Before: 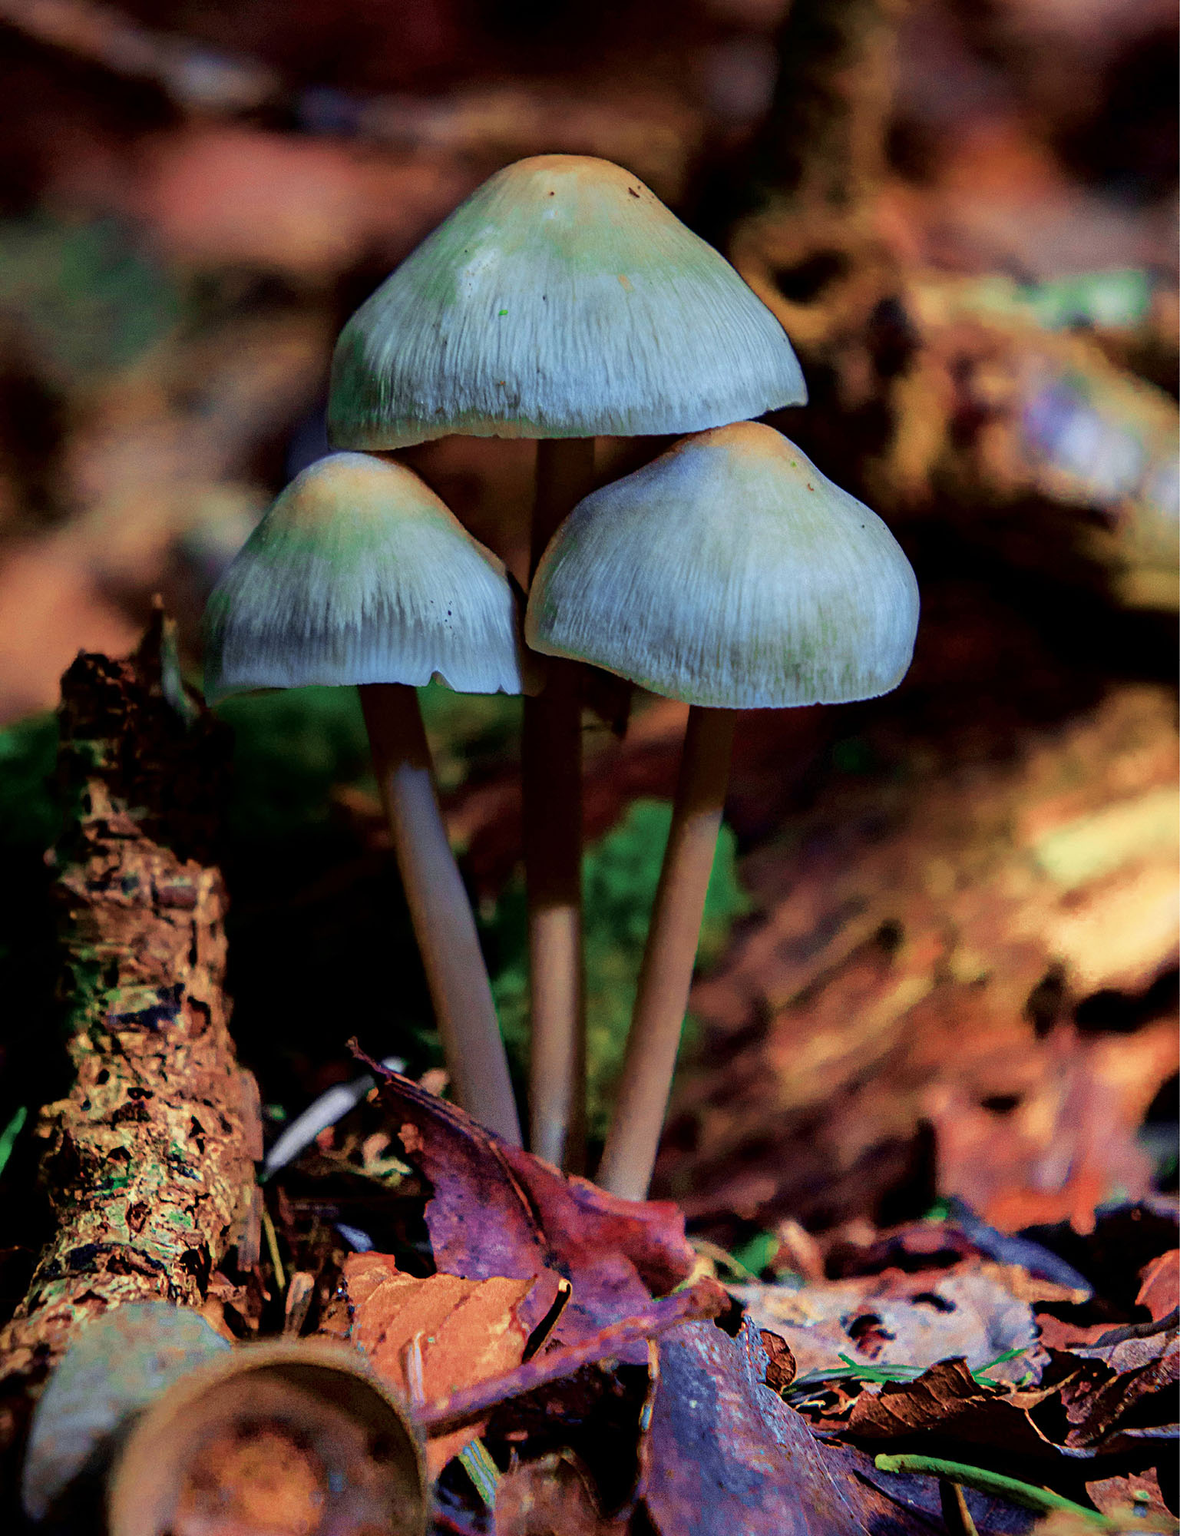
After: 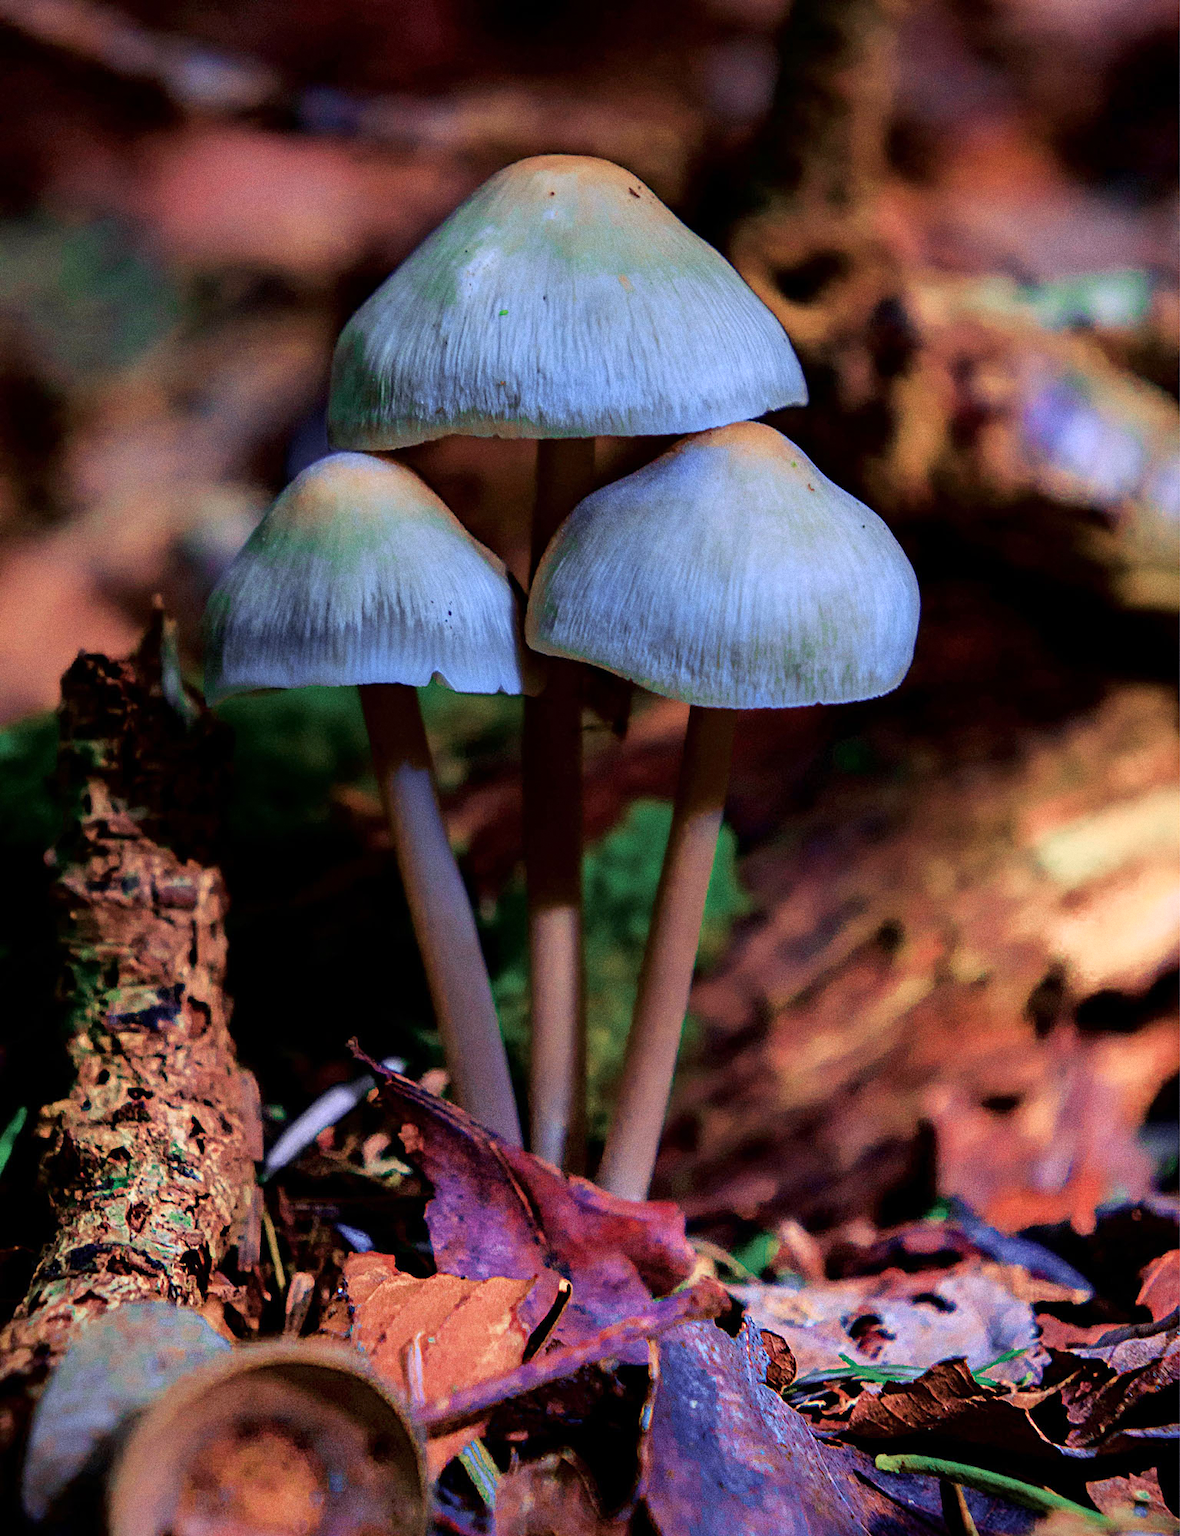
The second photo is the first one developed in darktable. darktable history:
grain: coarseness 0.09 ISO
white balance: red 1.042, blue 1.17
